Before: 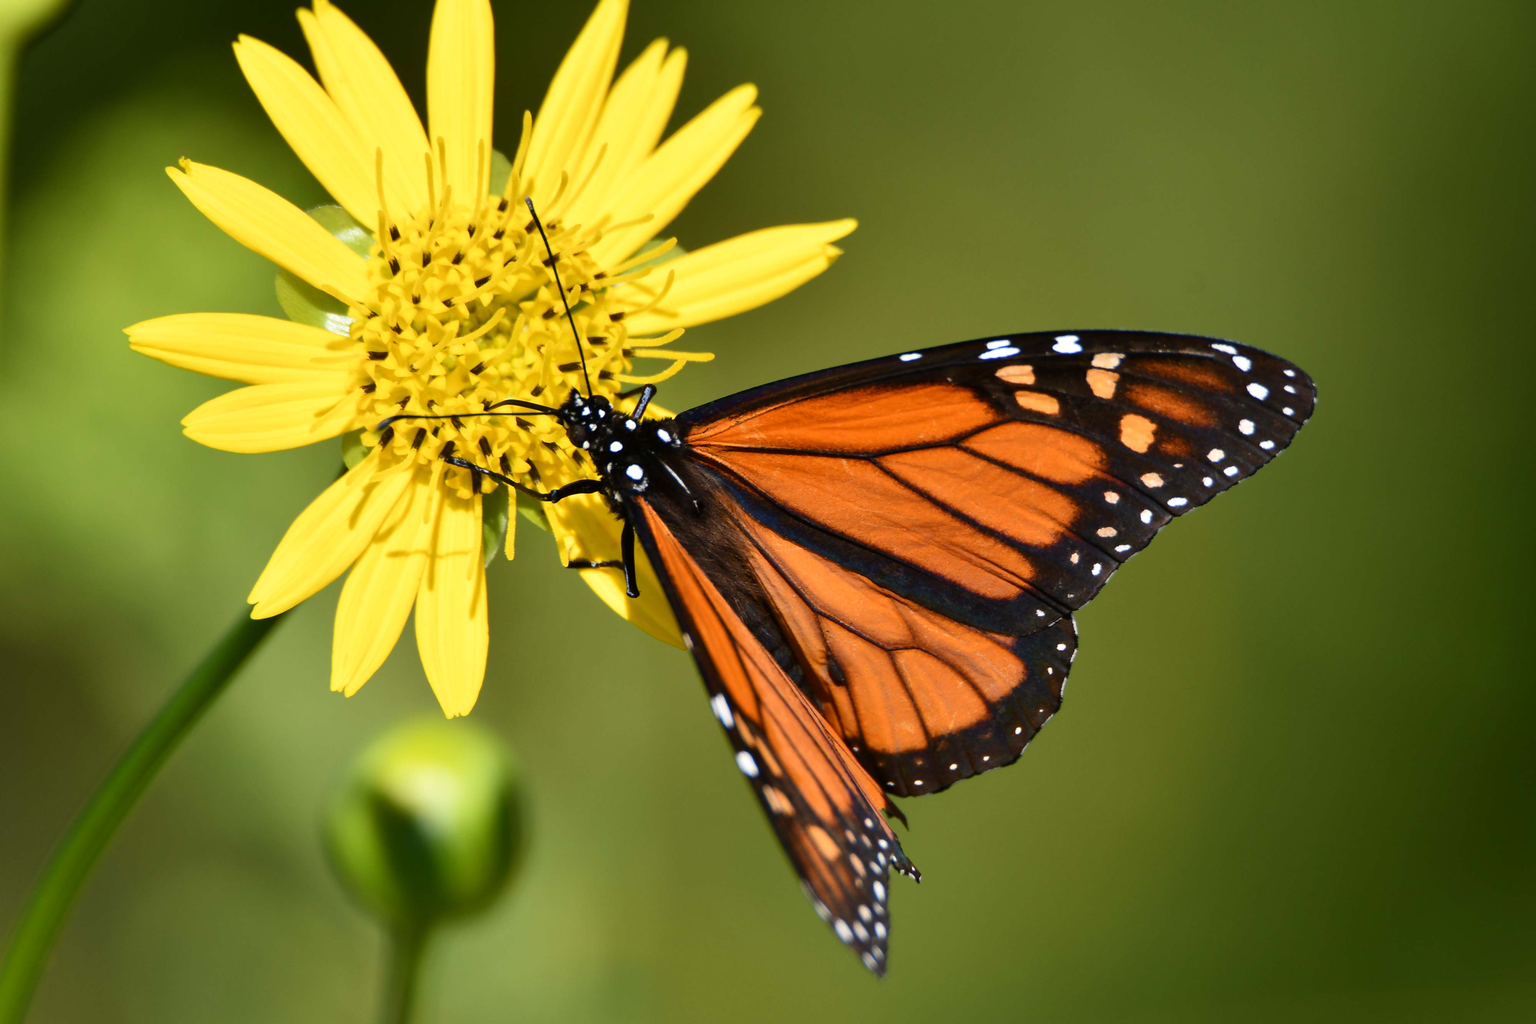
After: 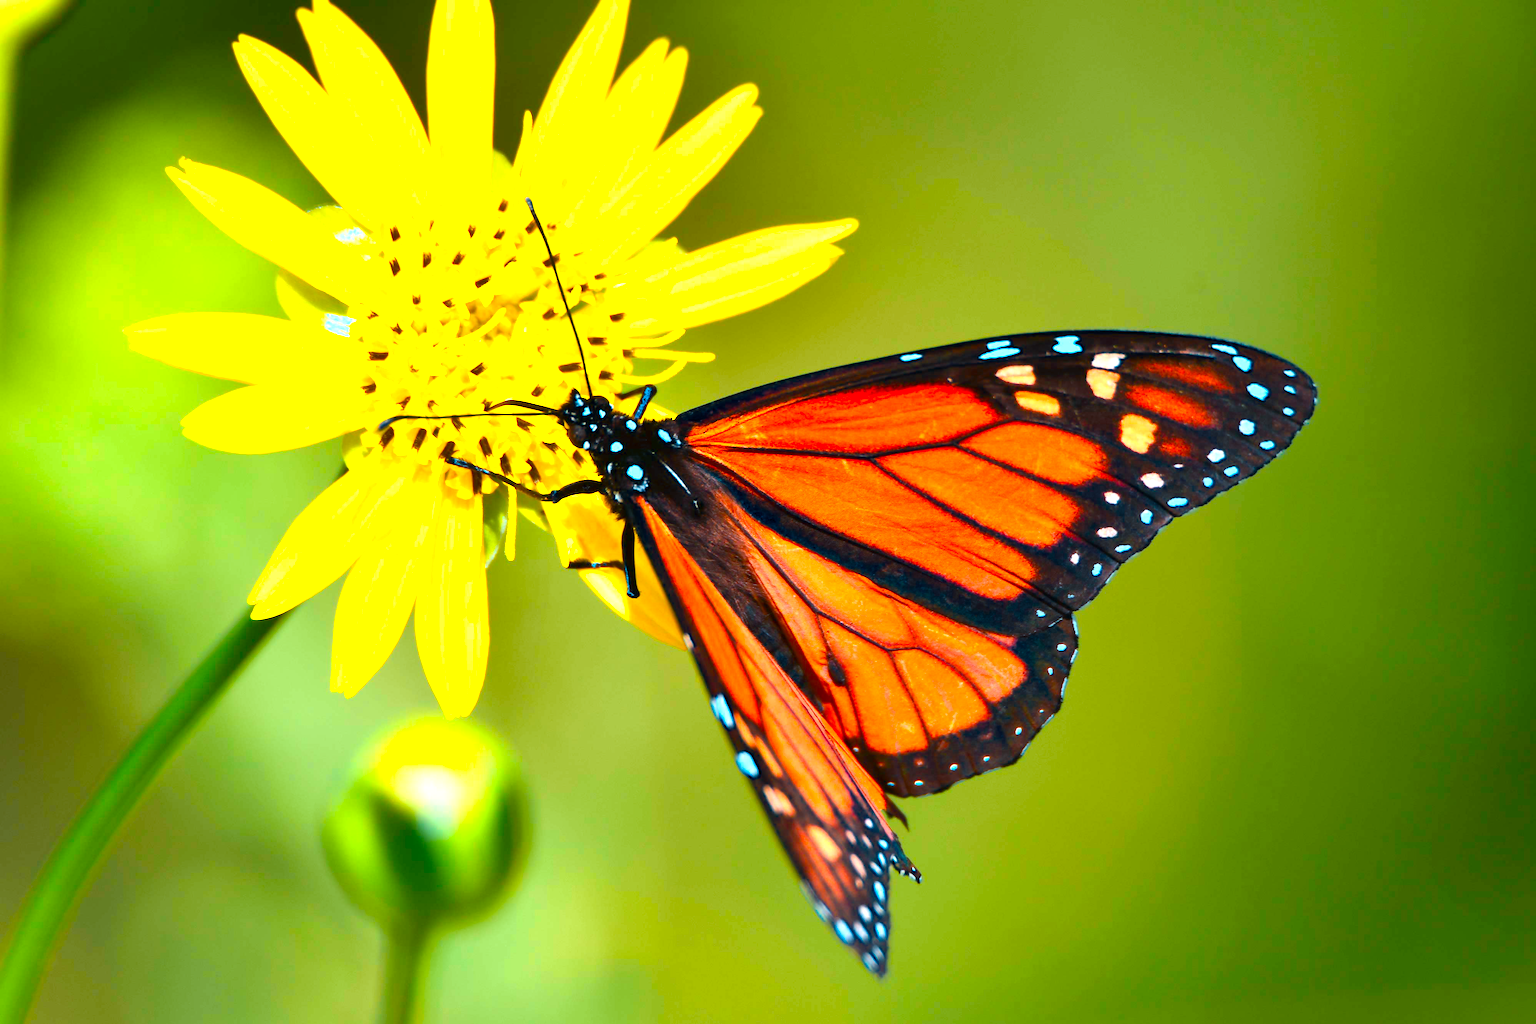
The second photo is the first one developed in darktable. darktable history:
color calibration: output R [1.422, -0.35, -0.252, 0], output G [-0.238, 1.259, -0.084, 0], output B [-0.081, -0.196, 1.58, 0], output brightness [0.49, 0.671, -0.57, 0], illuminant as shot in camera, x 0.358, y 0.373, temperature 4628.91 K
